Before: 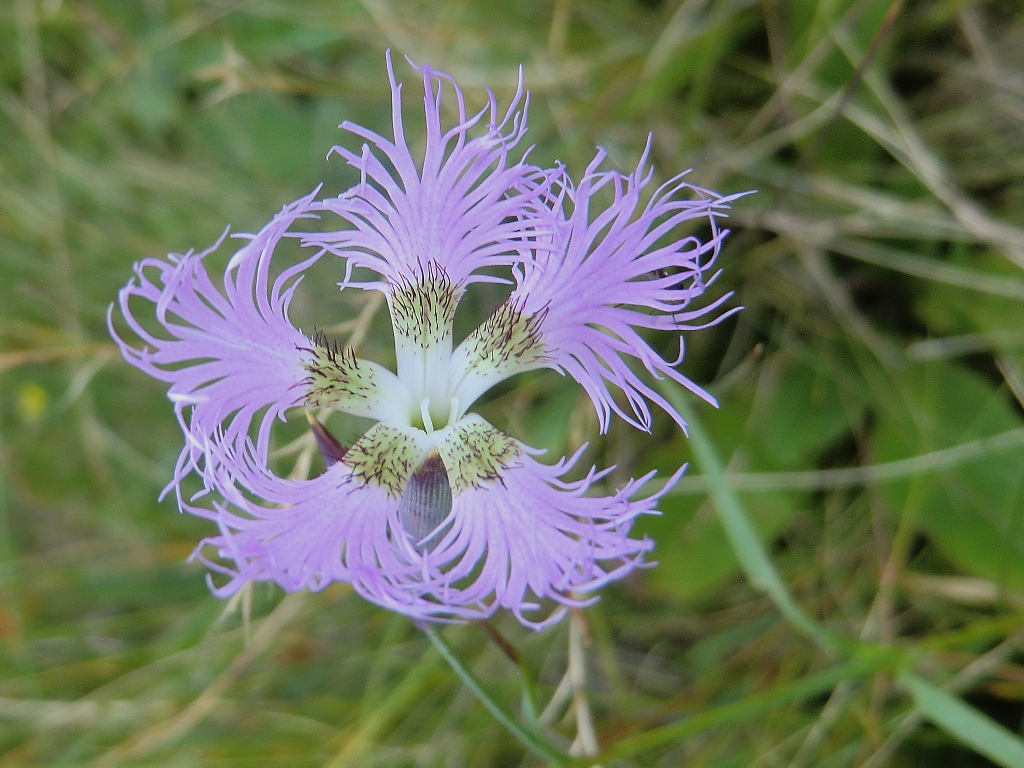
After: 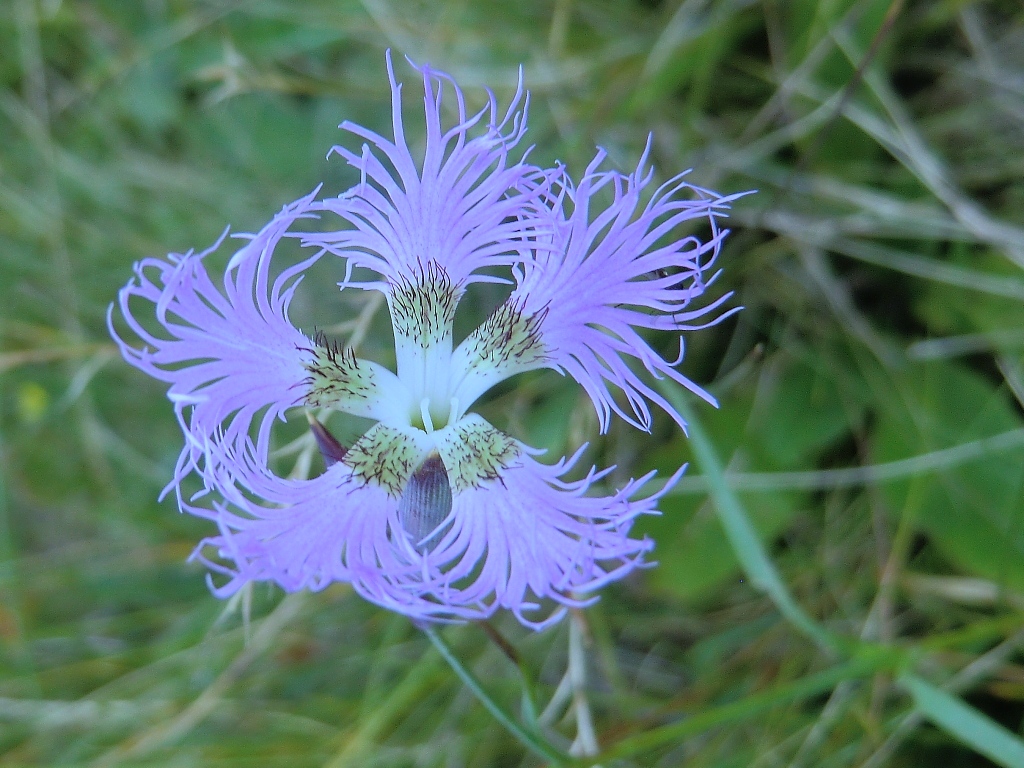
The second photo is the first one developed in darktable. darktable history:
white balance: red 0.924, blue 1.095
color calibration: x 0.37, y 0.382, temperature 4313.32 K
